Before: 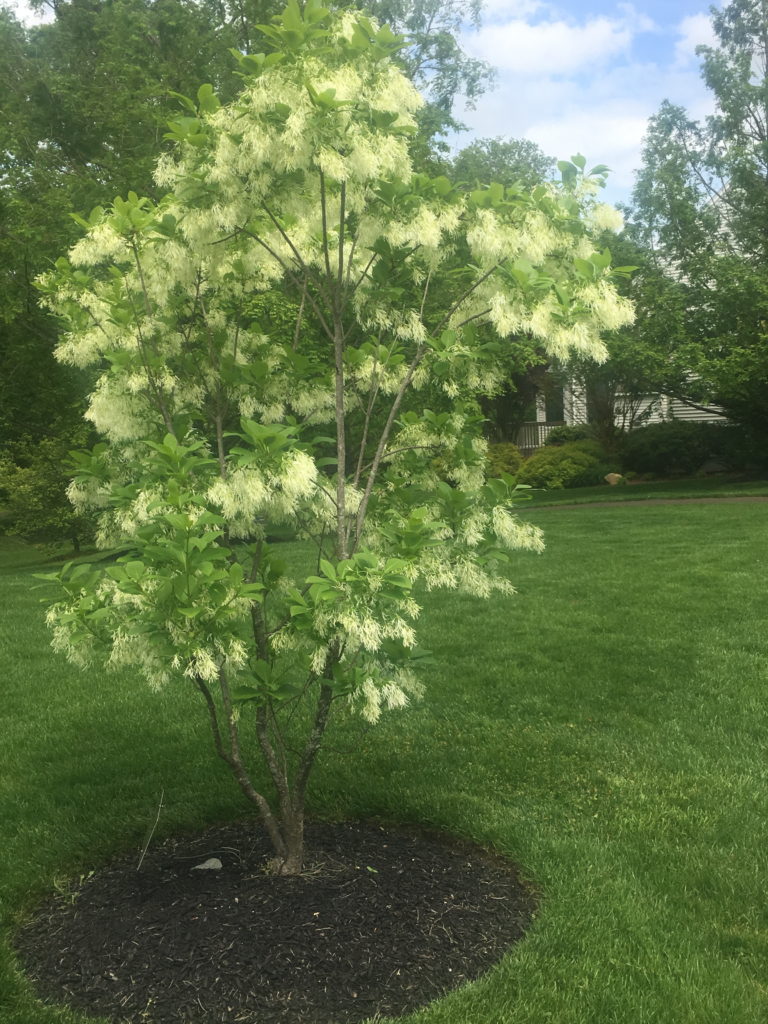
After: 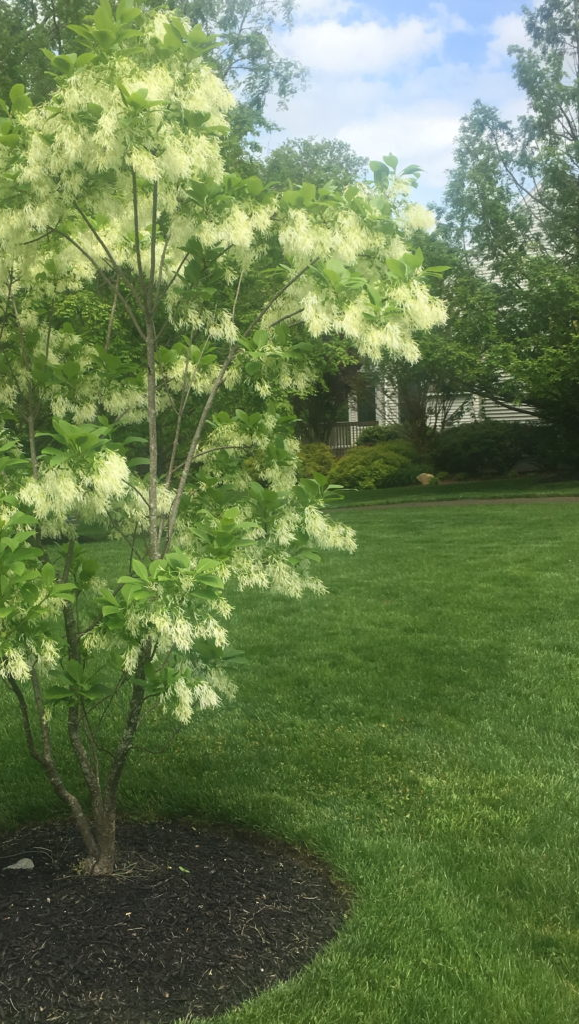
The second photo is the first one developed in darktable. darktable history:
crop and rotate: left 24.6%
shadows and highlights: shadows 62.66, white point adjustment 0.37, highlights -34.44, compress 83.82%
